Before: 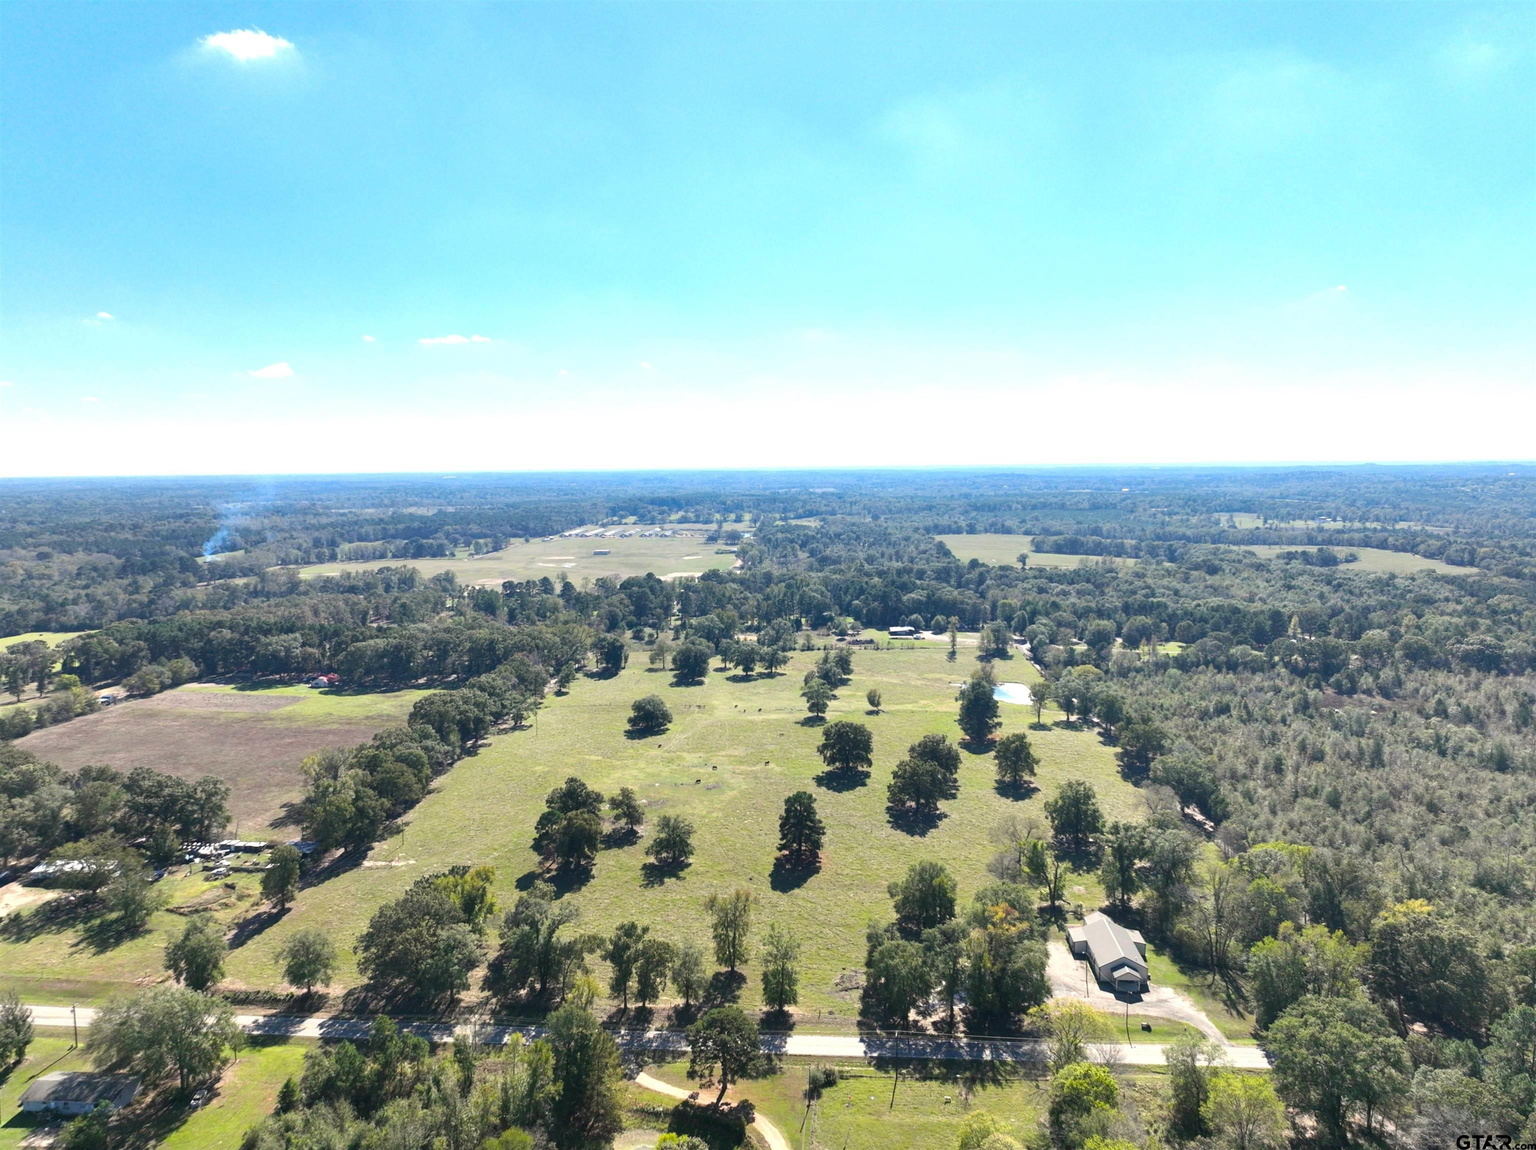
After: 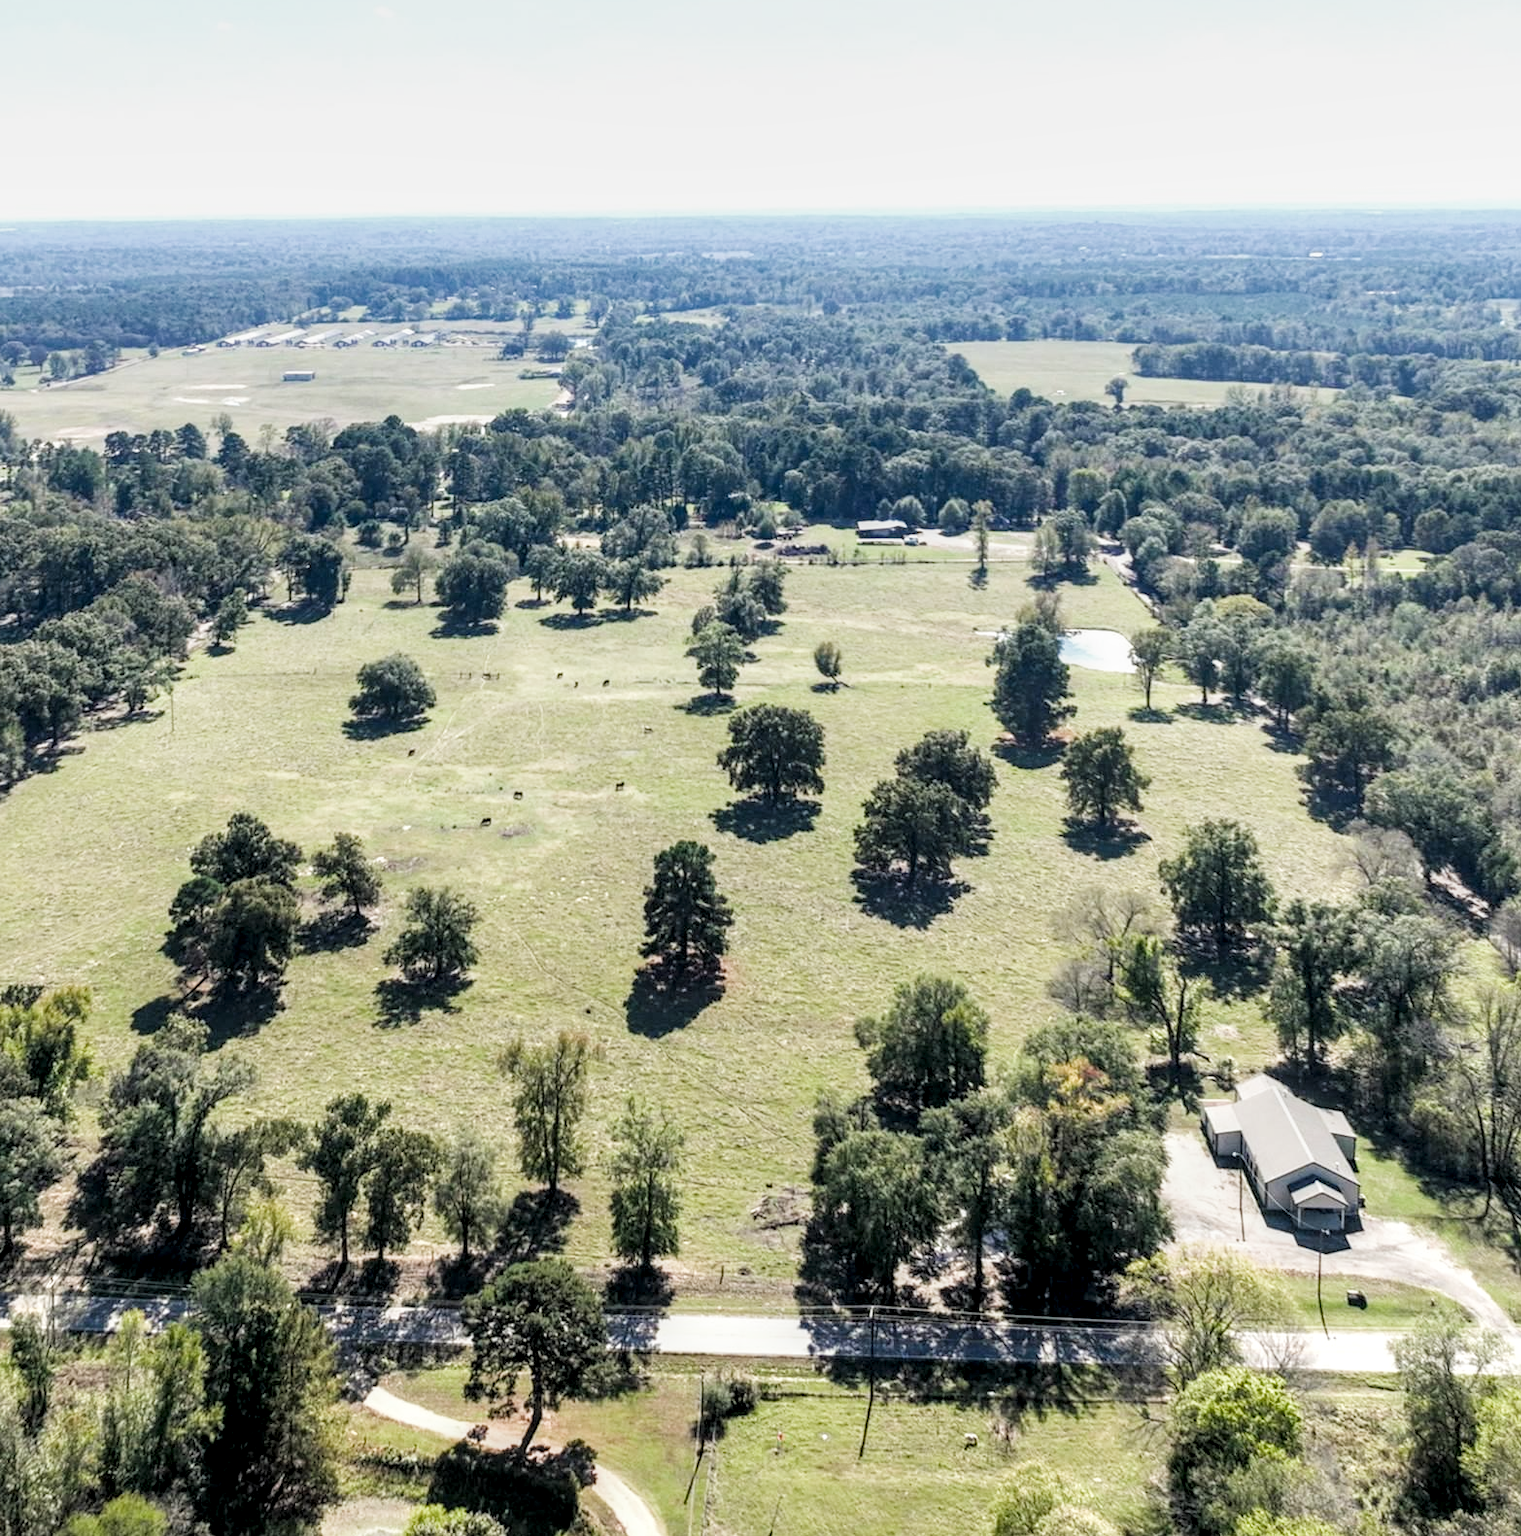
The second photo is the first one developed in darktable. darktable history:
crop and rotate: left 29.17%, top 31.253%, right 19.829%
local contrast: detail 150%
tone equalizer: -8 EV -0.392 EV, -7 EV -0.405 EV, -6 EV -0.328 EV, -5 EV -0.26 EV, -3 EV 0.216 EV, -2 EV 0.346 EV, -1 EV 0.409 EV, +0 EV 0.429 EV, smoothing 1
filmic rgb: black relative exposure -7.99 EV, white relative exposure 3.99 EV, hardness 4.14, contrast 0.999, color science v4 (2020)
